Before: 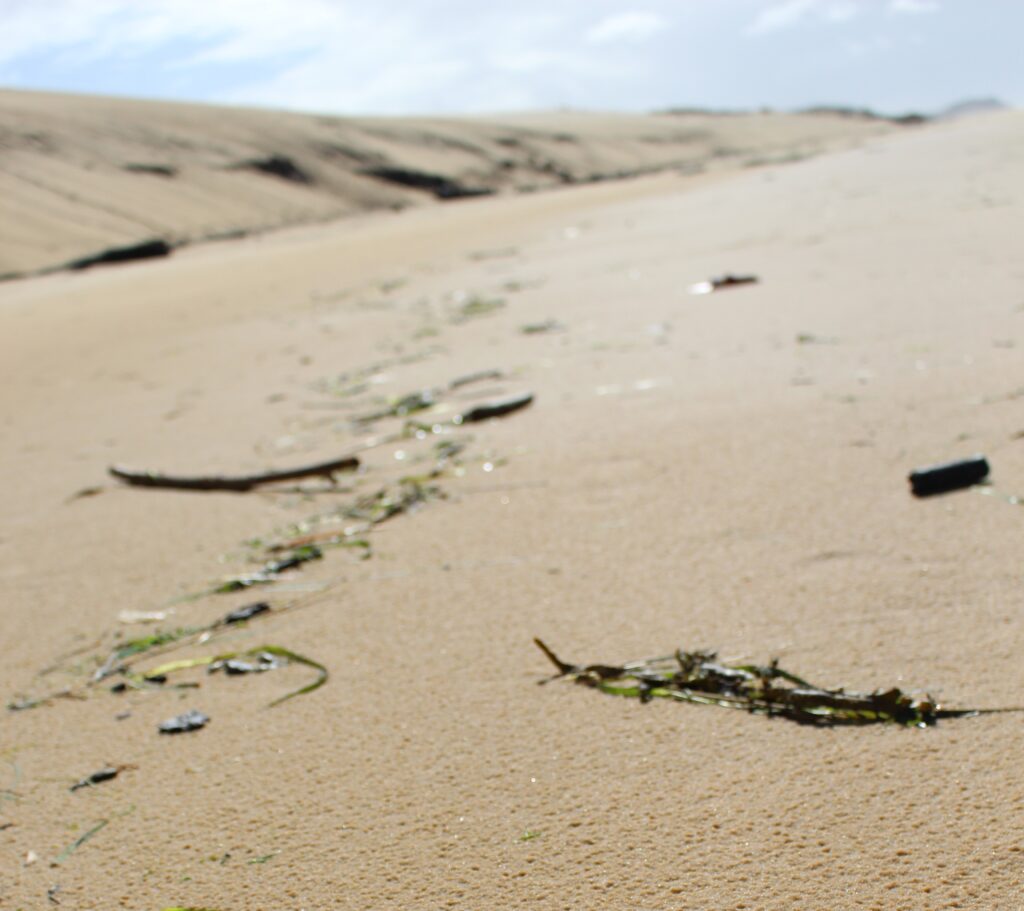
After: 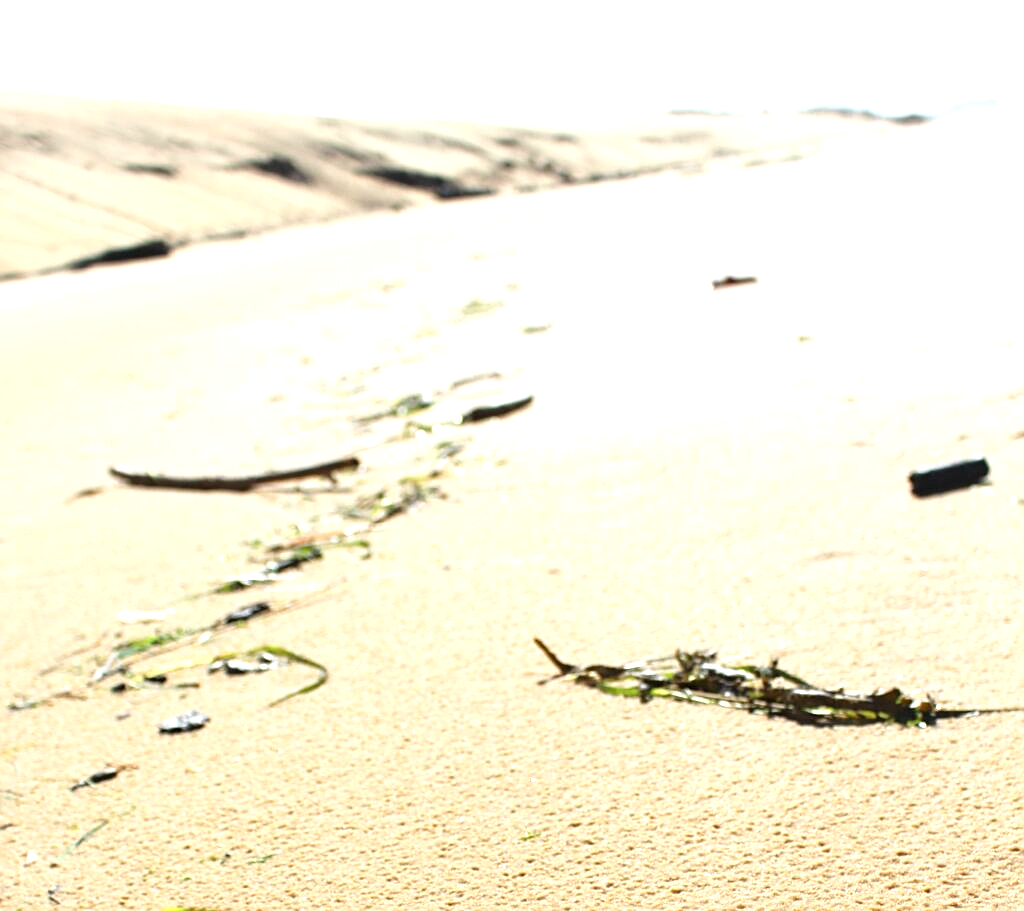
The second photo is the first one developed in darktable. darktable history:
sharpen: on, module defaults
exposure: black level correction 0, exposure 1.199 EV, compensate exposure bias true, compensate highlight preservation false
